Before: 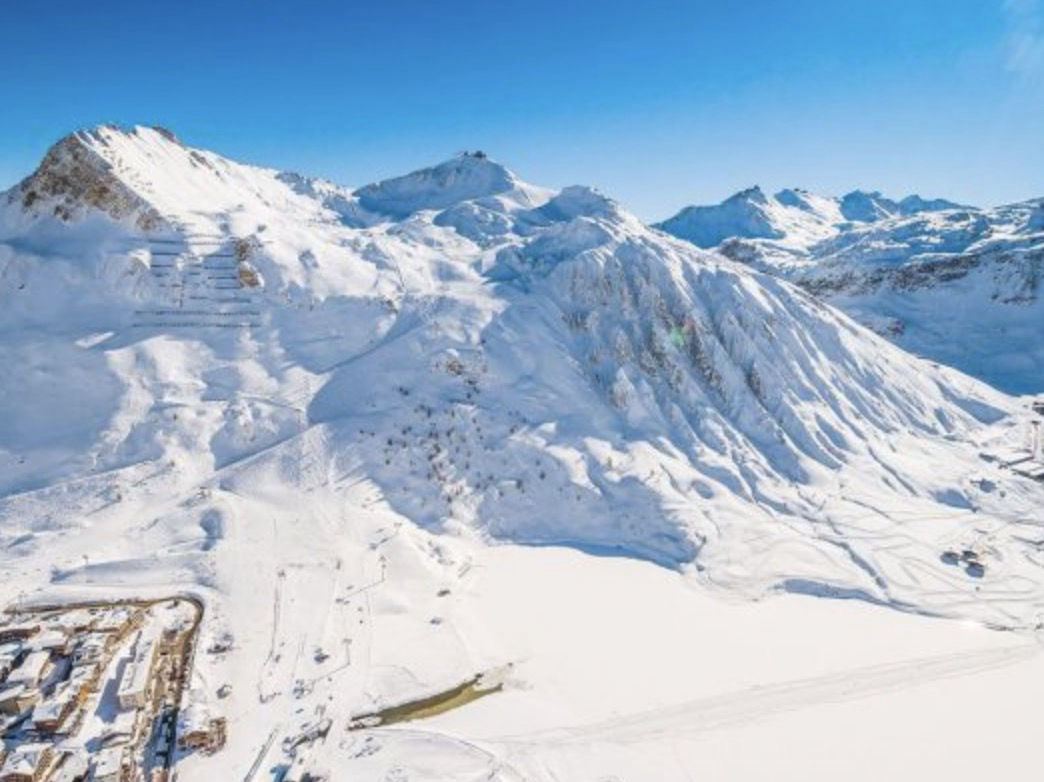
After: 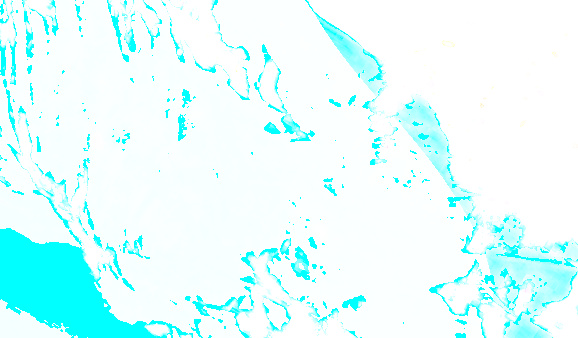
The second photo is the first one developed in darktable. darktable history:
exposure: black level correction 0, exposure 1.106 EV, compensate highlight preservation false
crop and rotate: angle 148.02°, left 9.172%, top 15.591%, right 4.594%, bottom 16.992%
shadows and highlights: shadows -21.41, highlights 98.83, soften with gaussian
contrast brightness saturation: contrast 0.628, brightness 0.344, saturation 0.137
local contrast: mode bilateral grid, contrast 20, coarseness 49, detail 120%, midtone range 0.2
sharpen: amount 0.205
base curve: curves: ch0 [(0, 0) (0.595, 0.418) (1, 1)], preserve colors none
